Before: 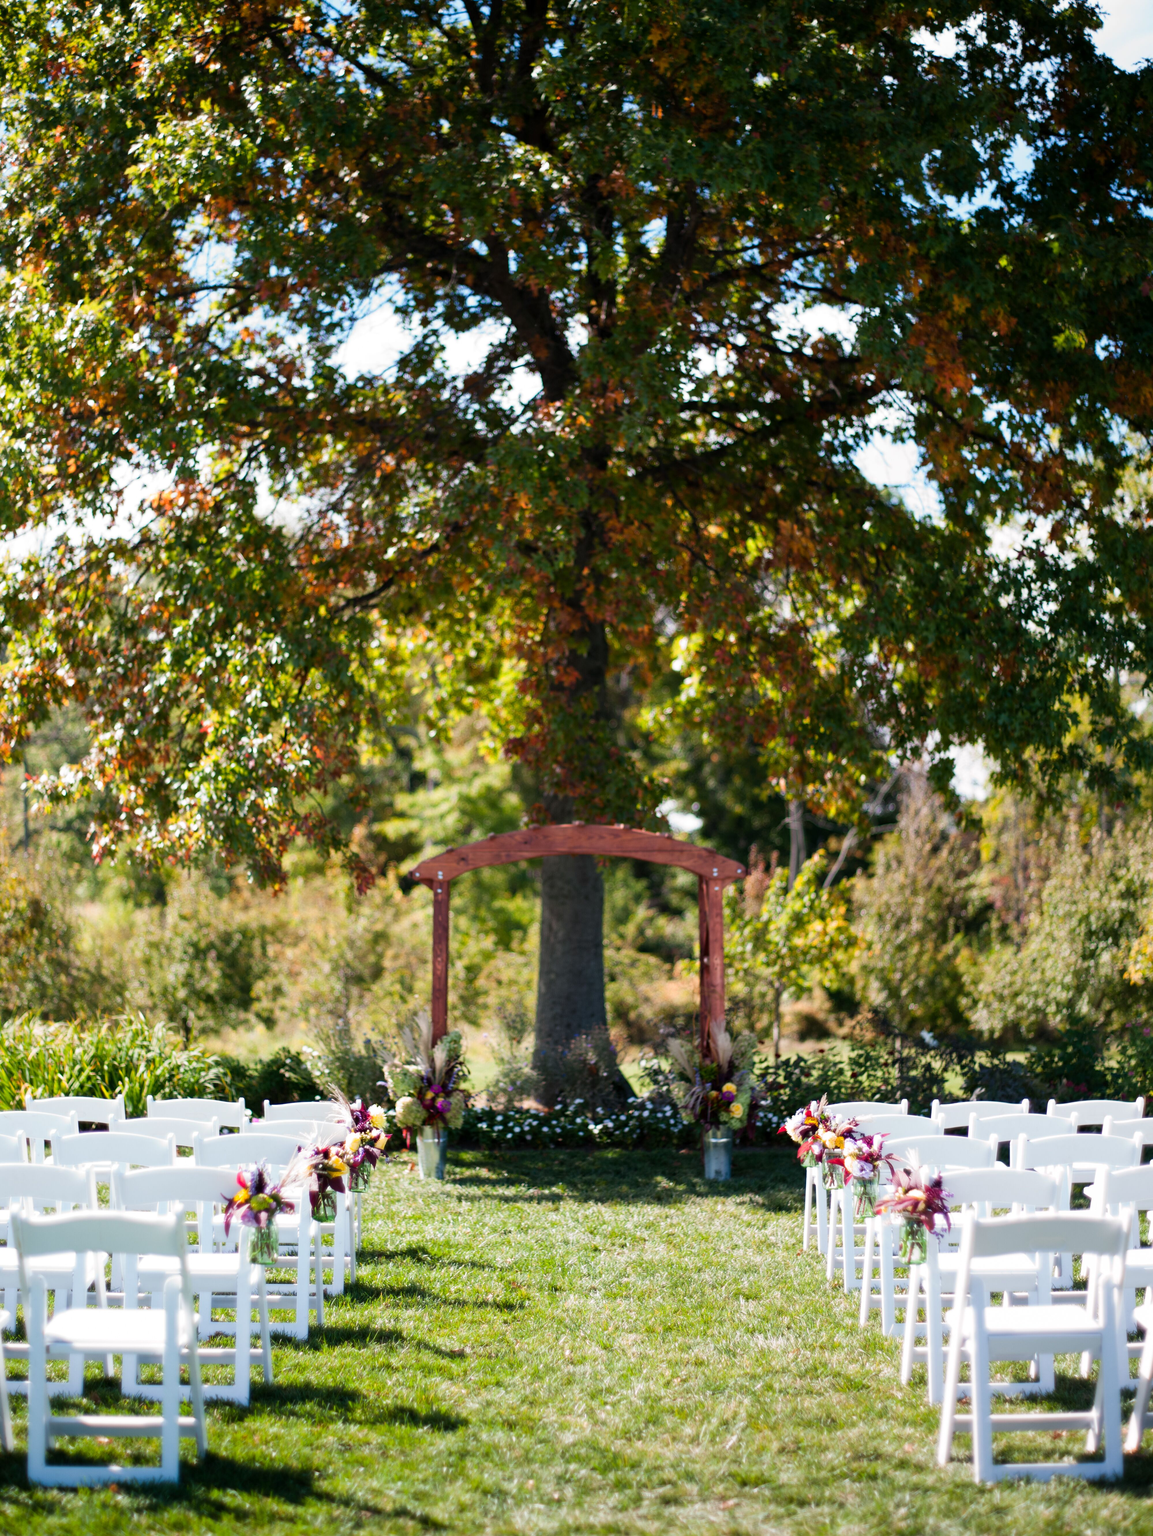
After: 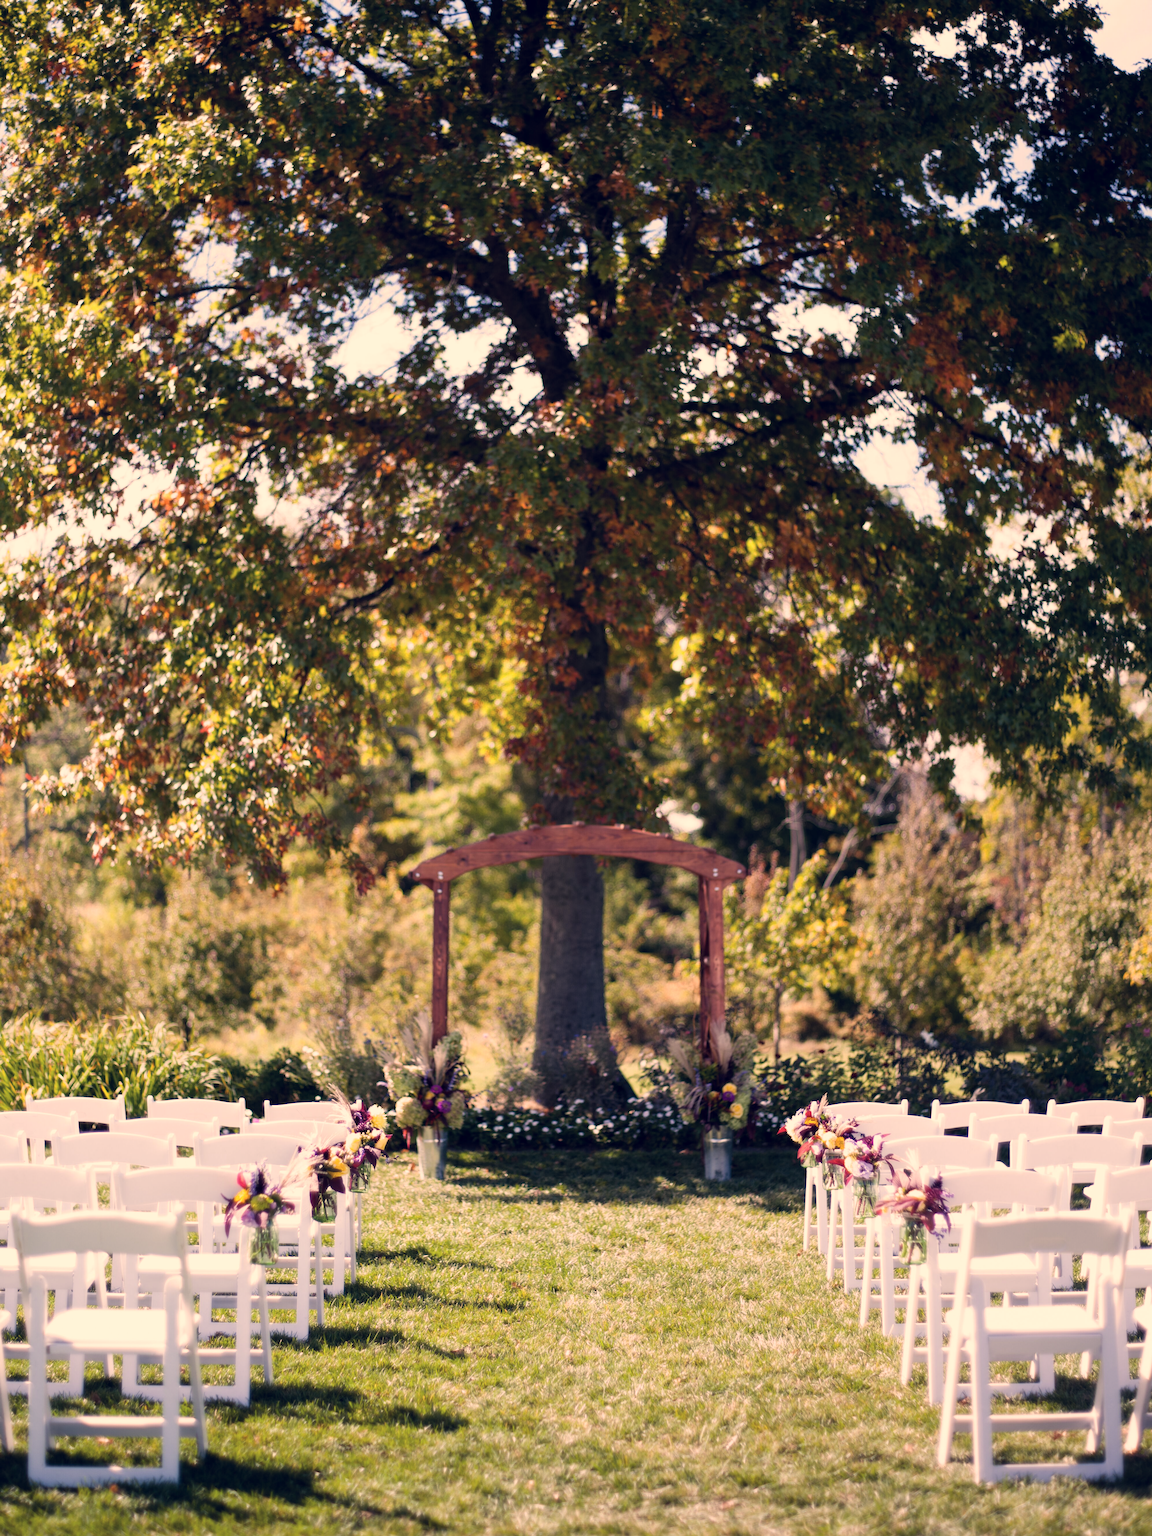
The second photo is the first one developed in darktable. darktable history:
color correction: highlights a* 19.78, highlights b* 27.14, shadows a* 3.44, shadows b* -18.08, saturation 0.754
